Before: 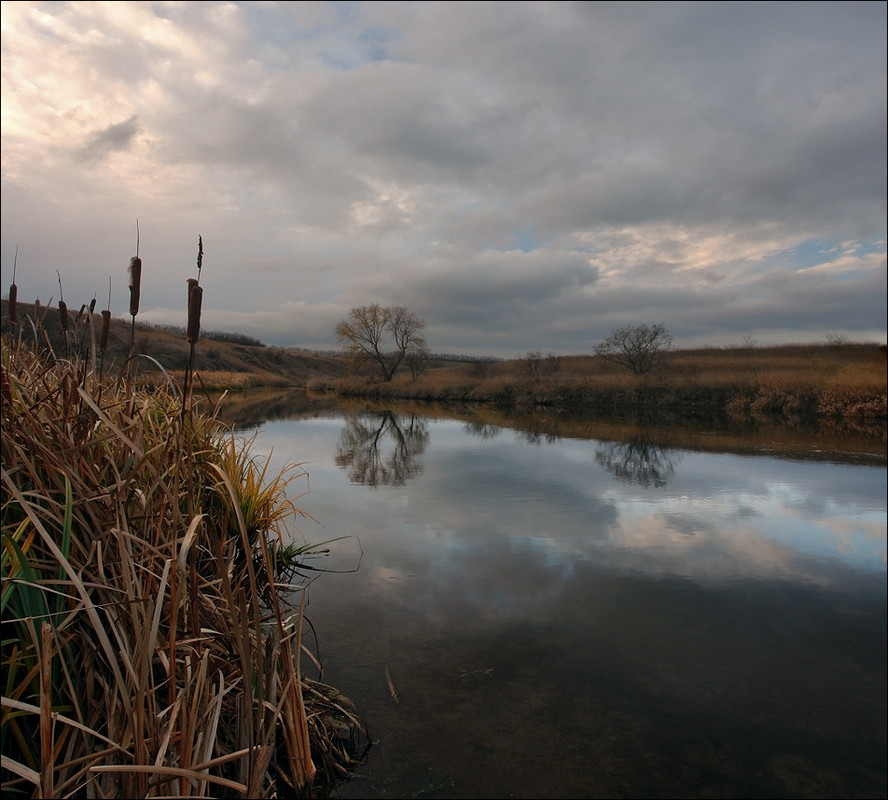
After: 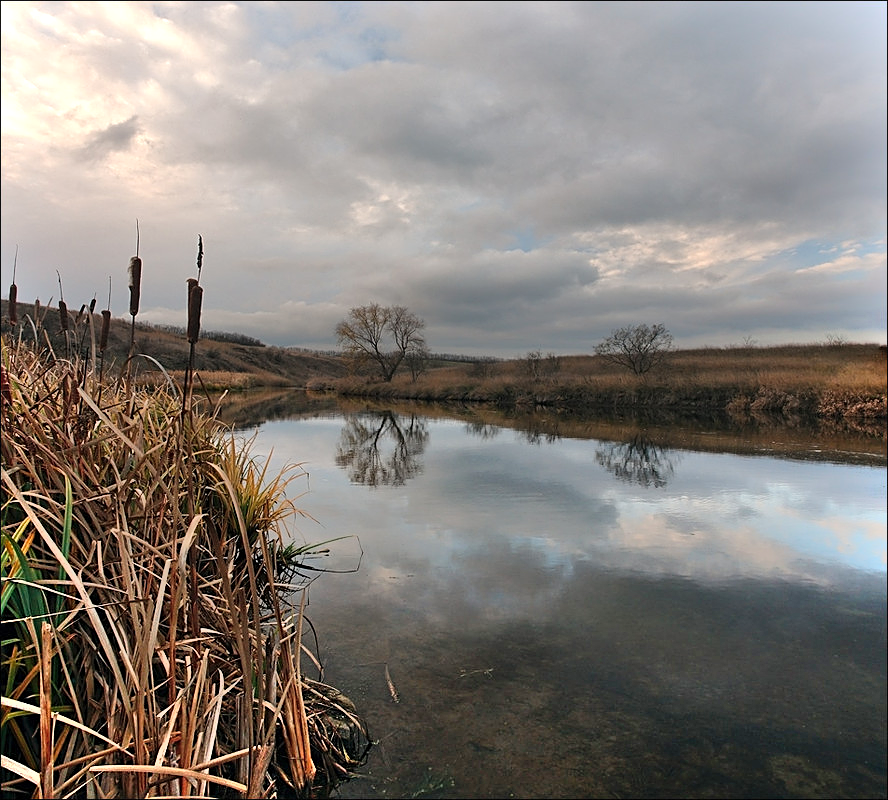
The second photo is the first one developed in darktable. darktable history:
sharpen: on, module defaults
shadows and highlights: radius 110.86, shadows 51.09, white point adjustment 9.16, highlights -4.17, highlights color adjustment 32.2%, soften with gaussian
exposure: exposure 0 EV, compensate highlight preservation false
